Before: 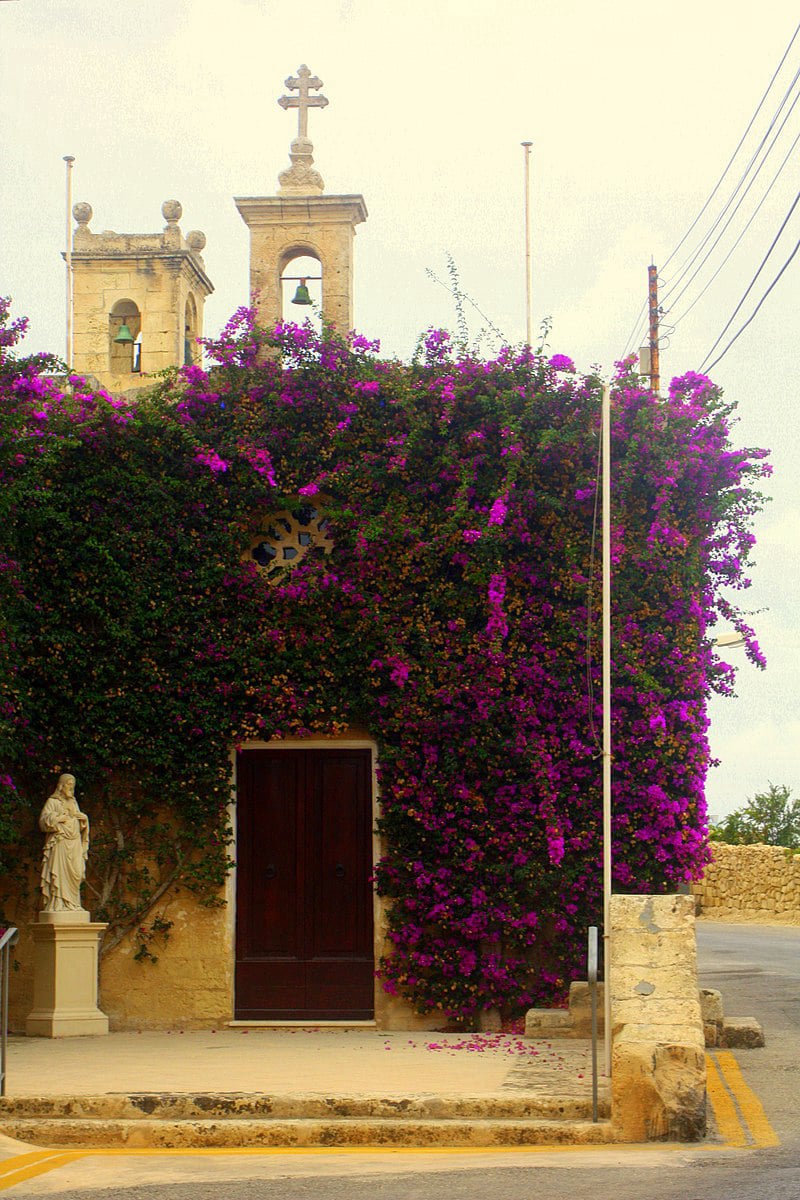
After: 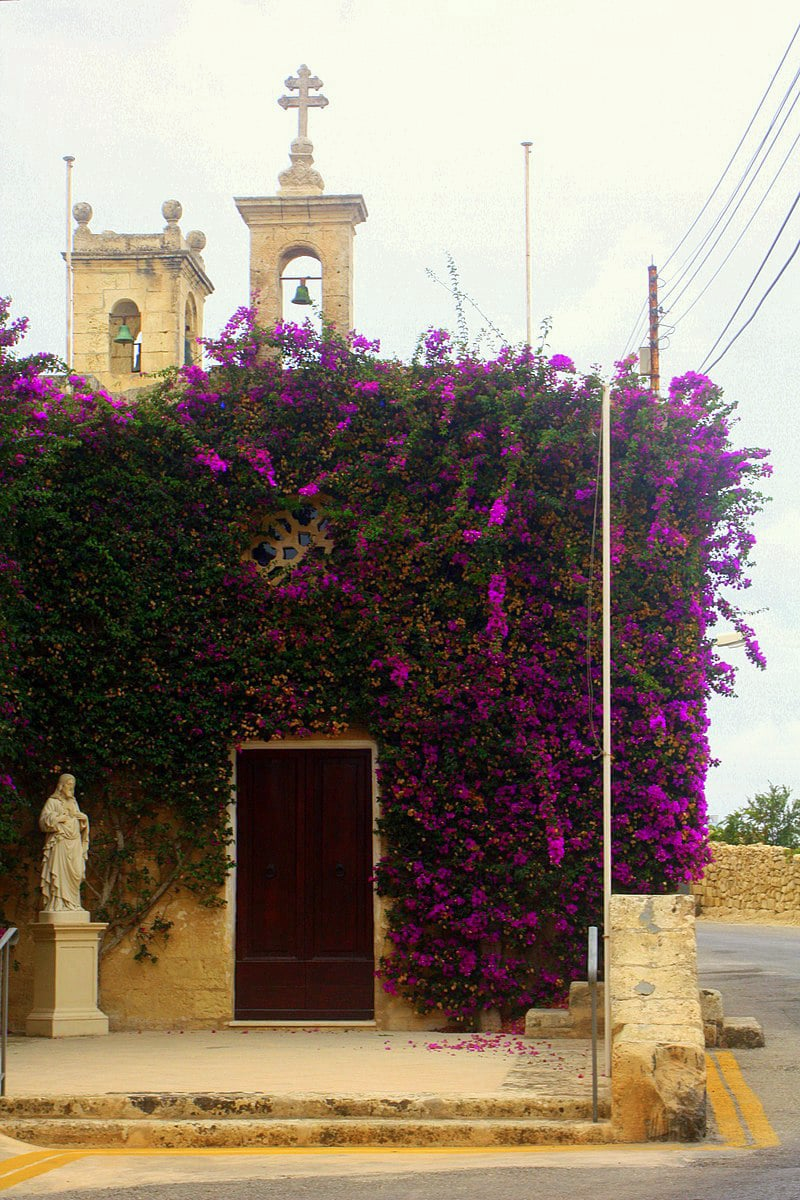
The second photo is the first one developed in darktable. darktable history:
color calibration: illuminant as shot in camera, x 0.358, y 0.373, temperature 4628.91 K
tone equalizer: on, module defaults
